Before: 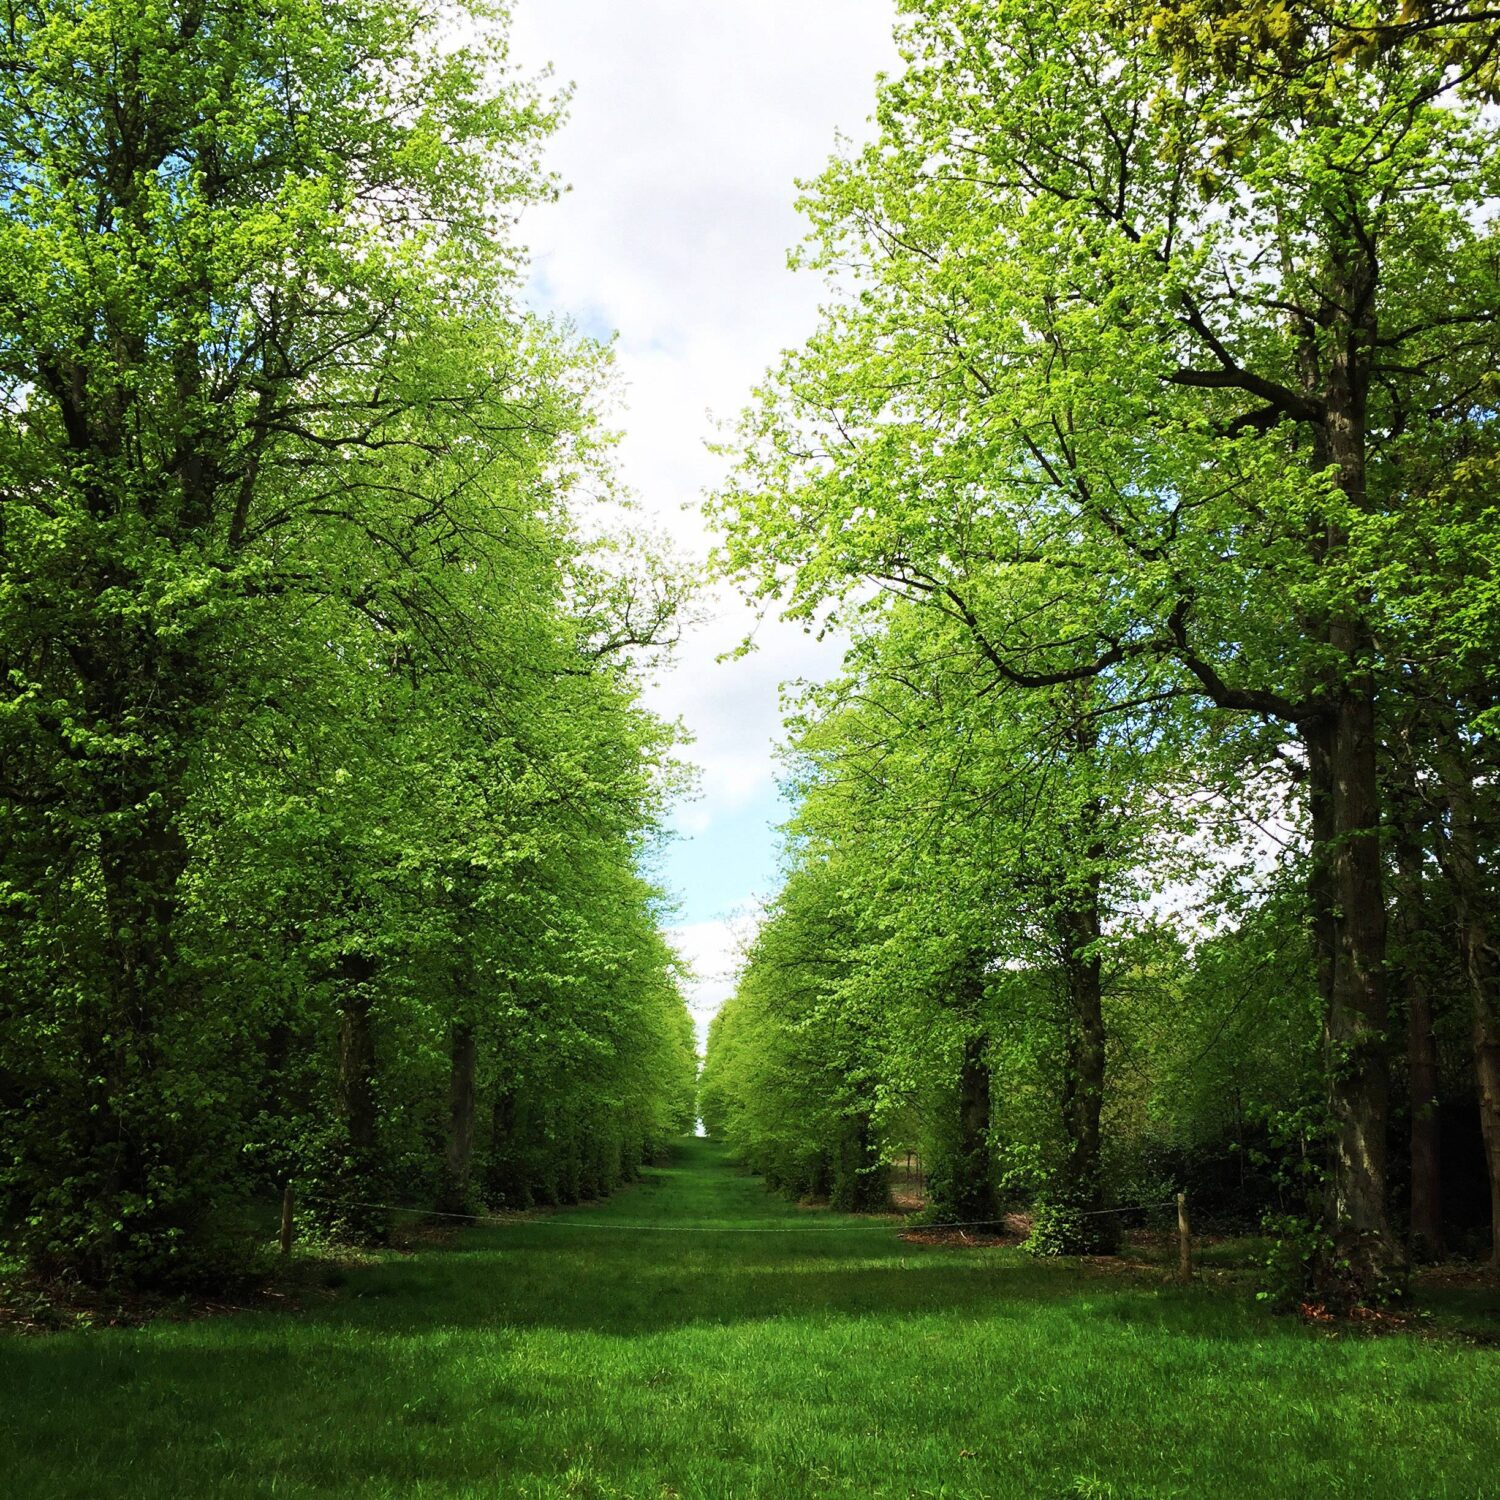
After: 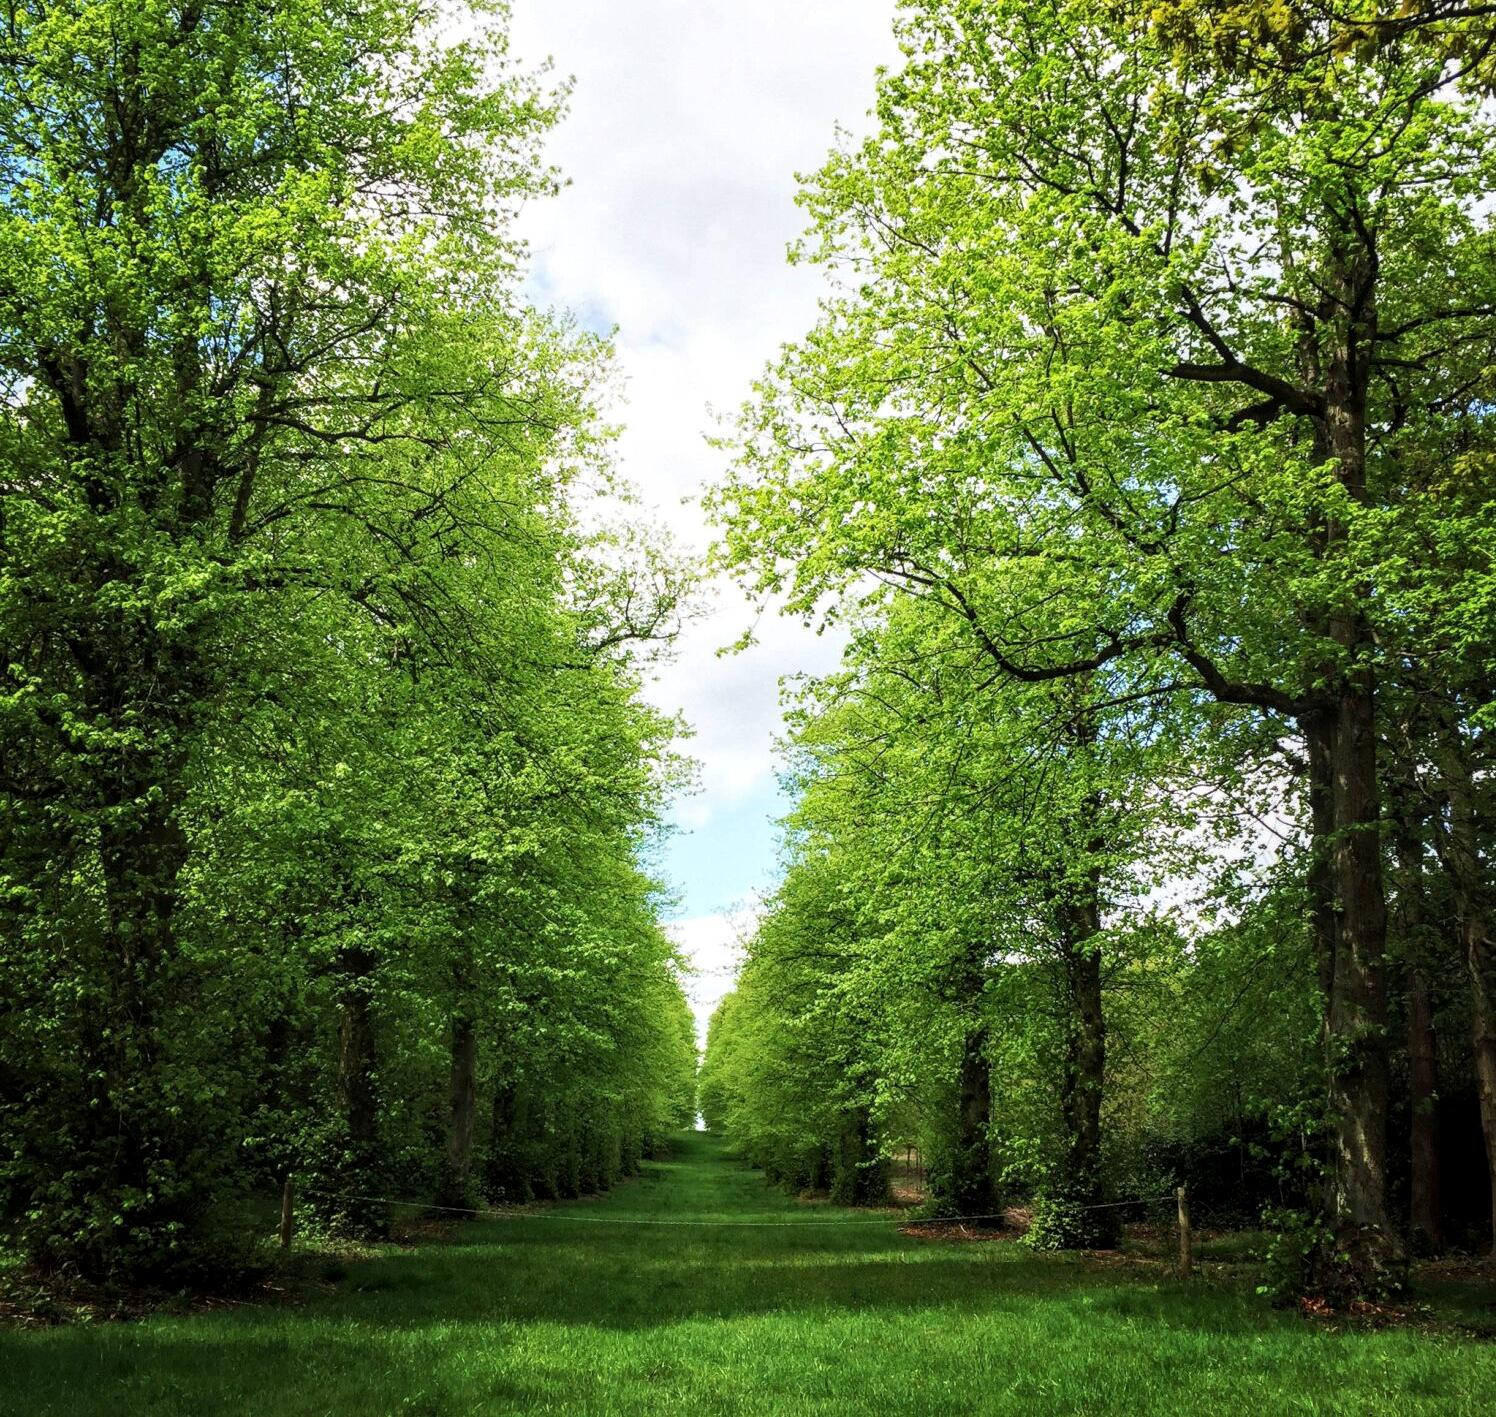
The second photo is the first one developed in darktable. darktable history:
crop: top 0.448%, right 0.264%, bottom 5.045%
local contrast: on, module defaults
